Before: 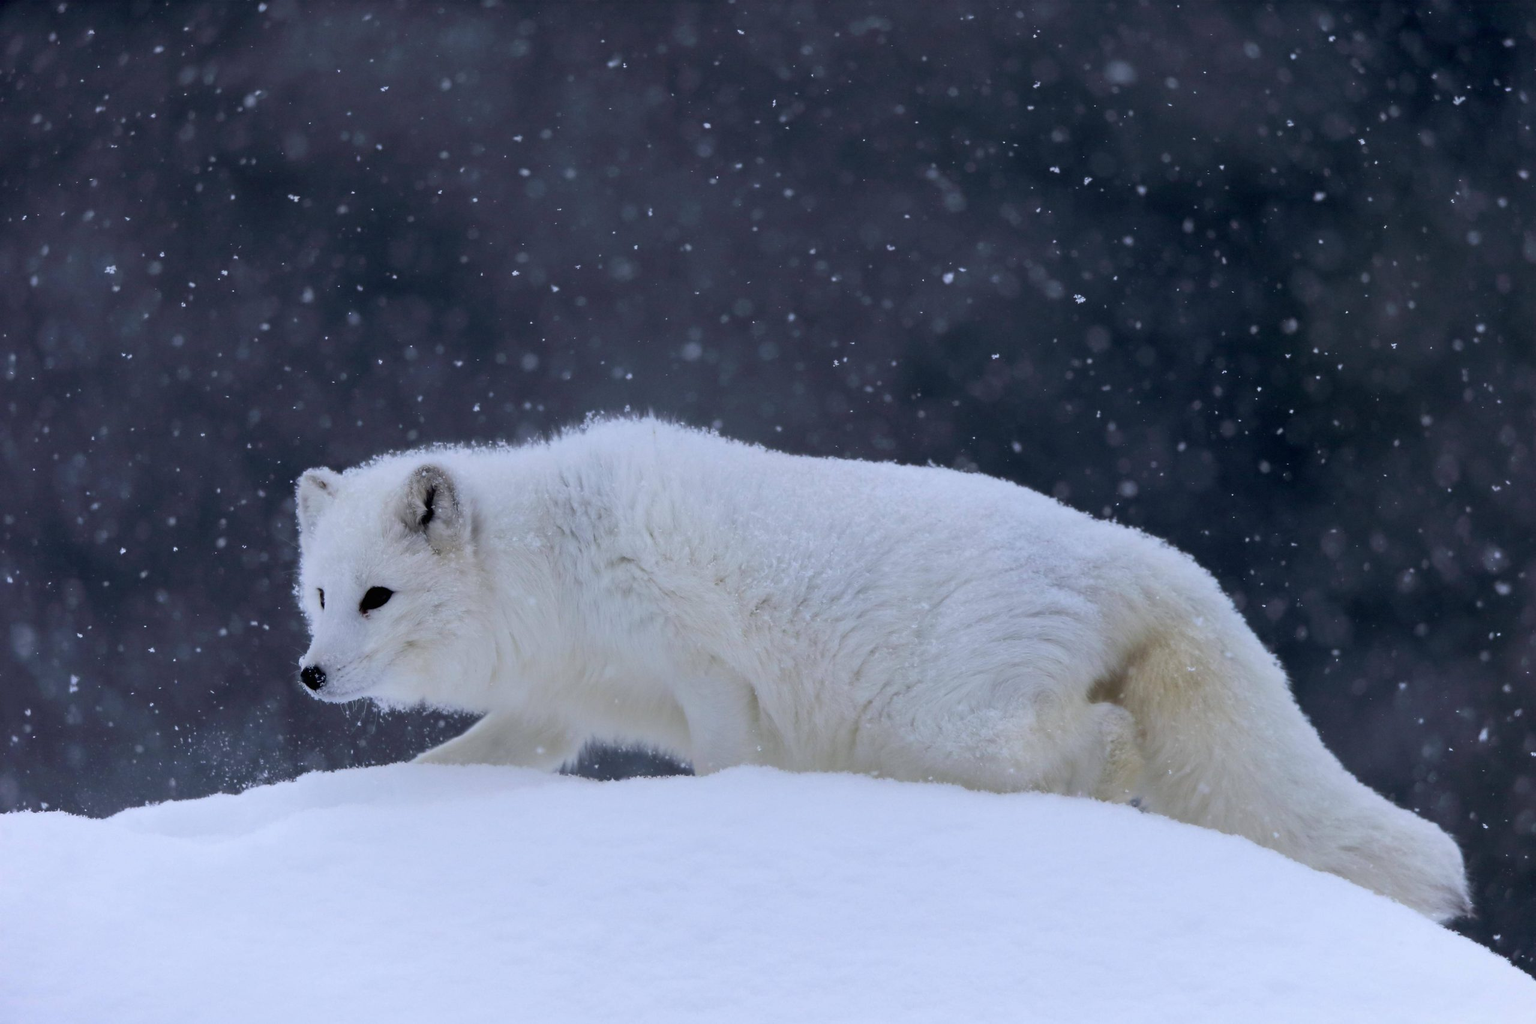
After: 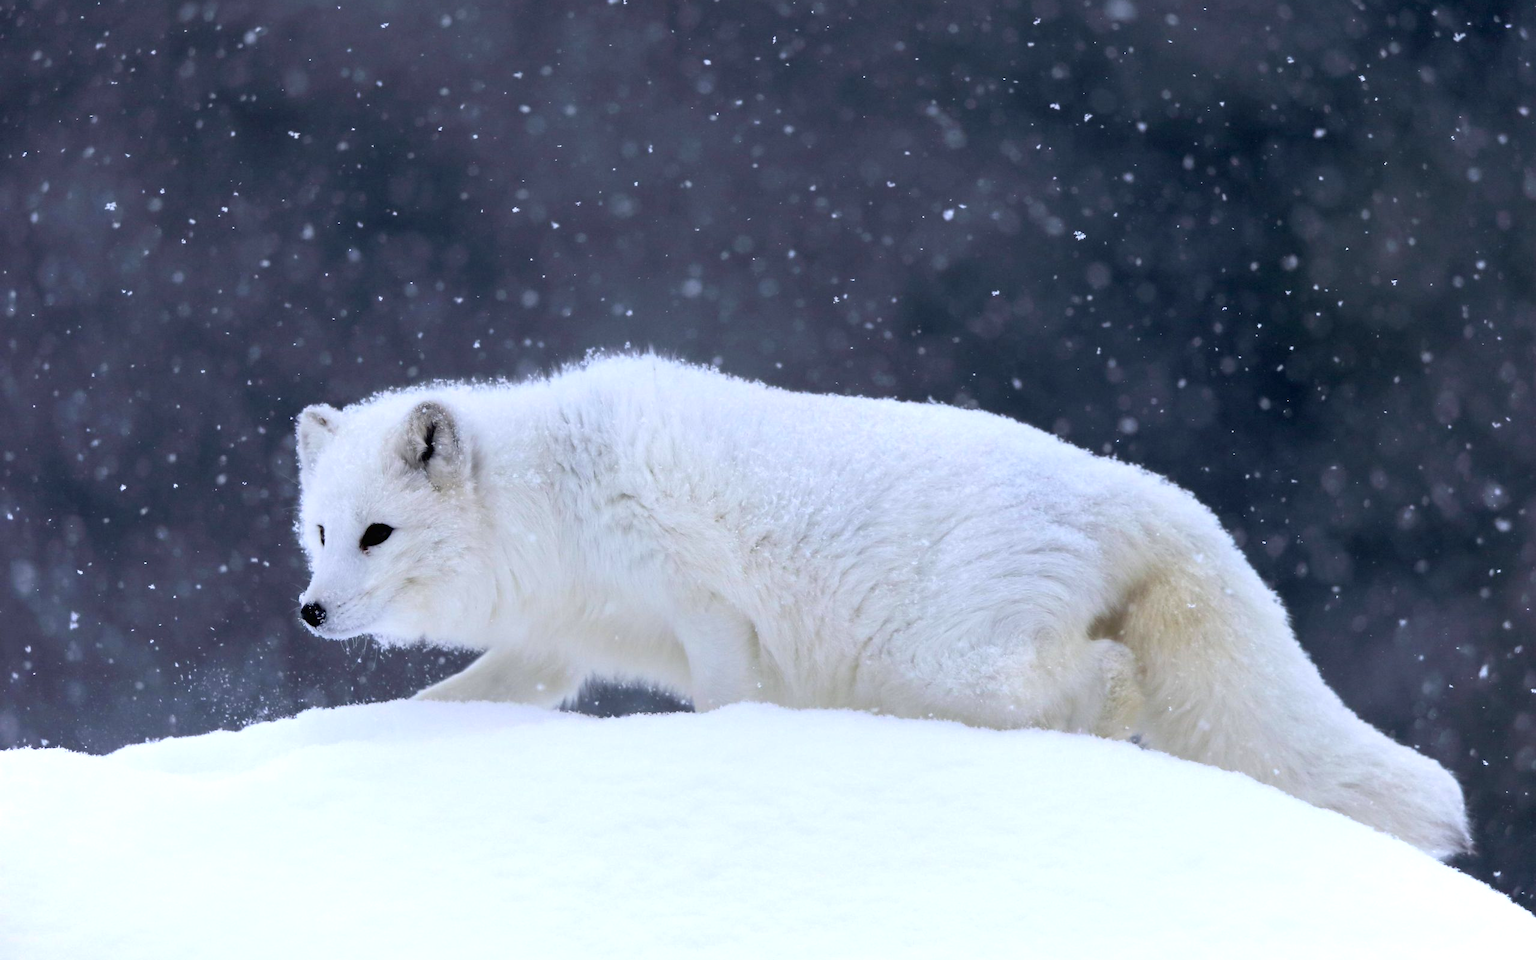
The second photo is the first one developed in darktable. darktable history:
crop and rotate: top 6.25%
exposure: exposure 0.661 EV, compensate highlight preservation false
